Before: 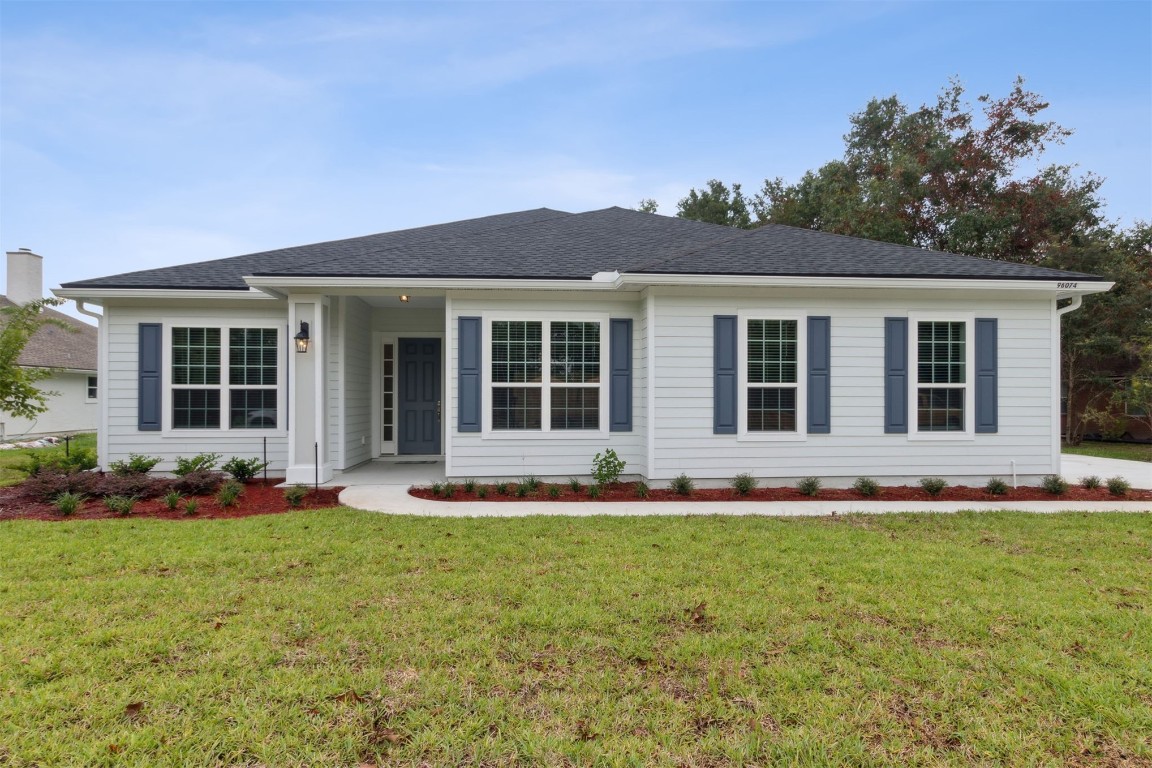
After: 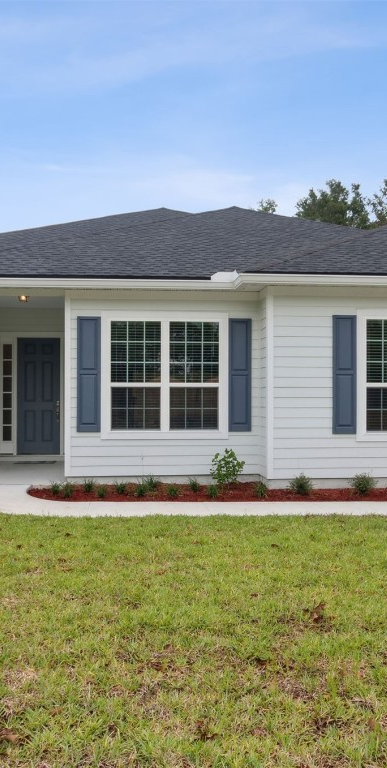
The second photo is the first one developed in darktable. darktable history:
crop: left 33.139%, right 33.208%
